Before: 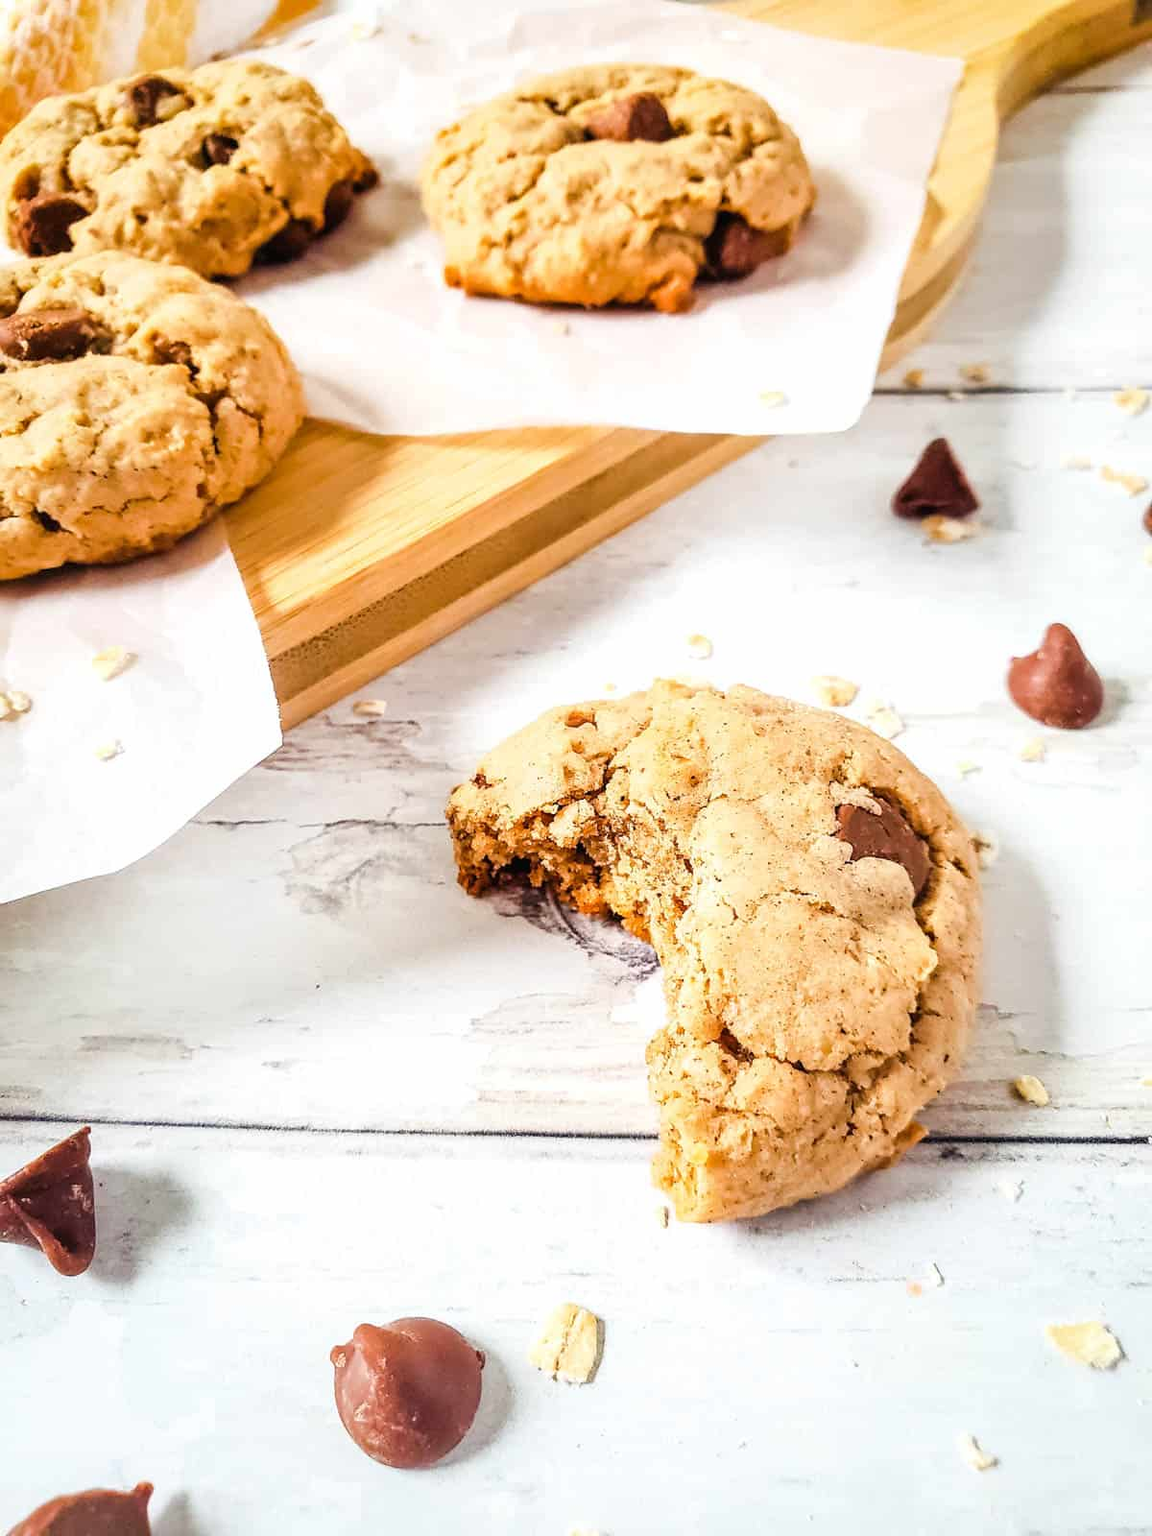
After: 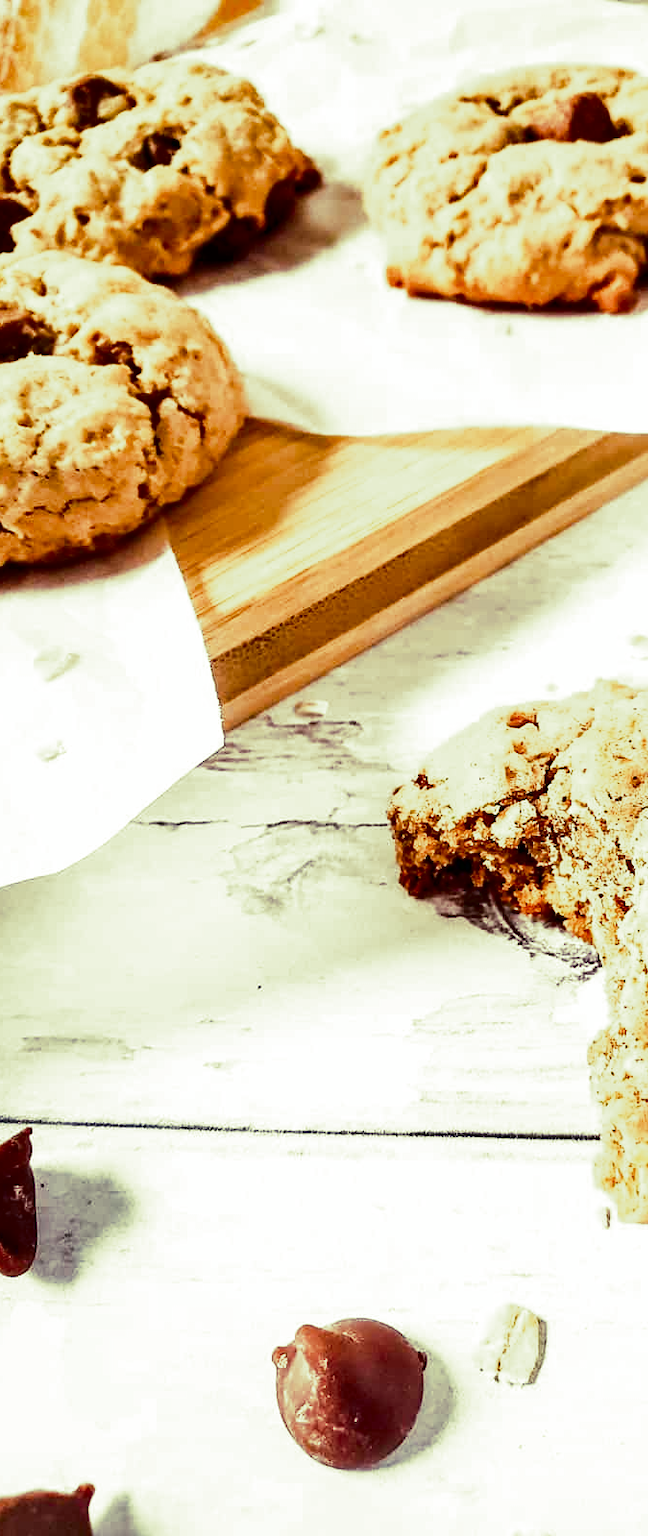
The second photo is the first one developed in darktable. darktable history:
crop: left 5.114%, right 38.589%
split-toning: shadows › hue 290.82°, shadows › saturation 0.34, highlights › saturation 0.38, balance 0, compress 50%
contrast brightness saturation: contrast 0.24, brightness -0.24, saturation 0.14
